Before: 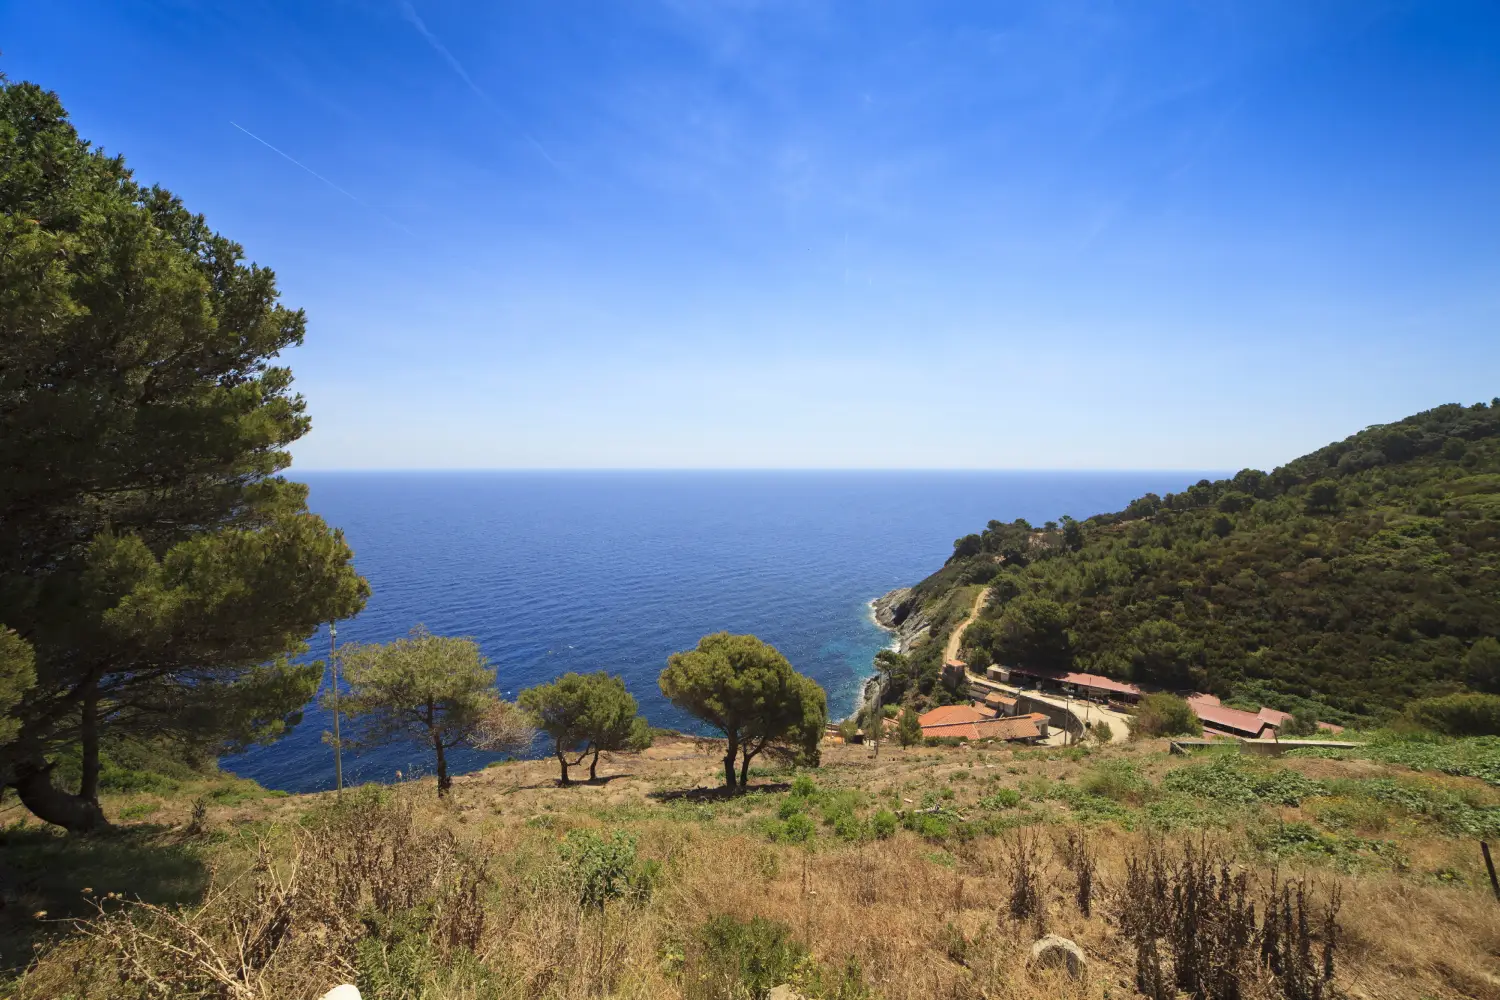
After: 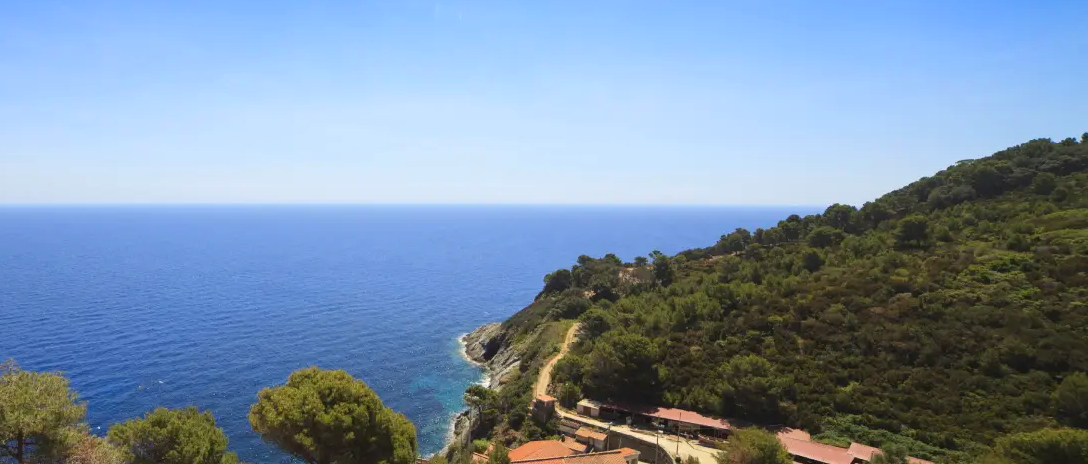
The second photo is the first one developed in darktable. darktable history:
contrast brightness saturation: saturation 0.126
crop and rotate: left 27.453%, top 26.57%, bottom 27.016%
